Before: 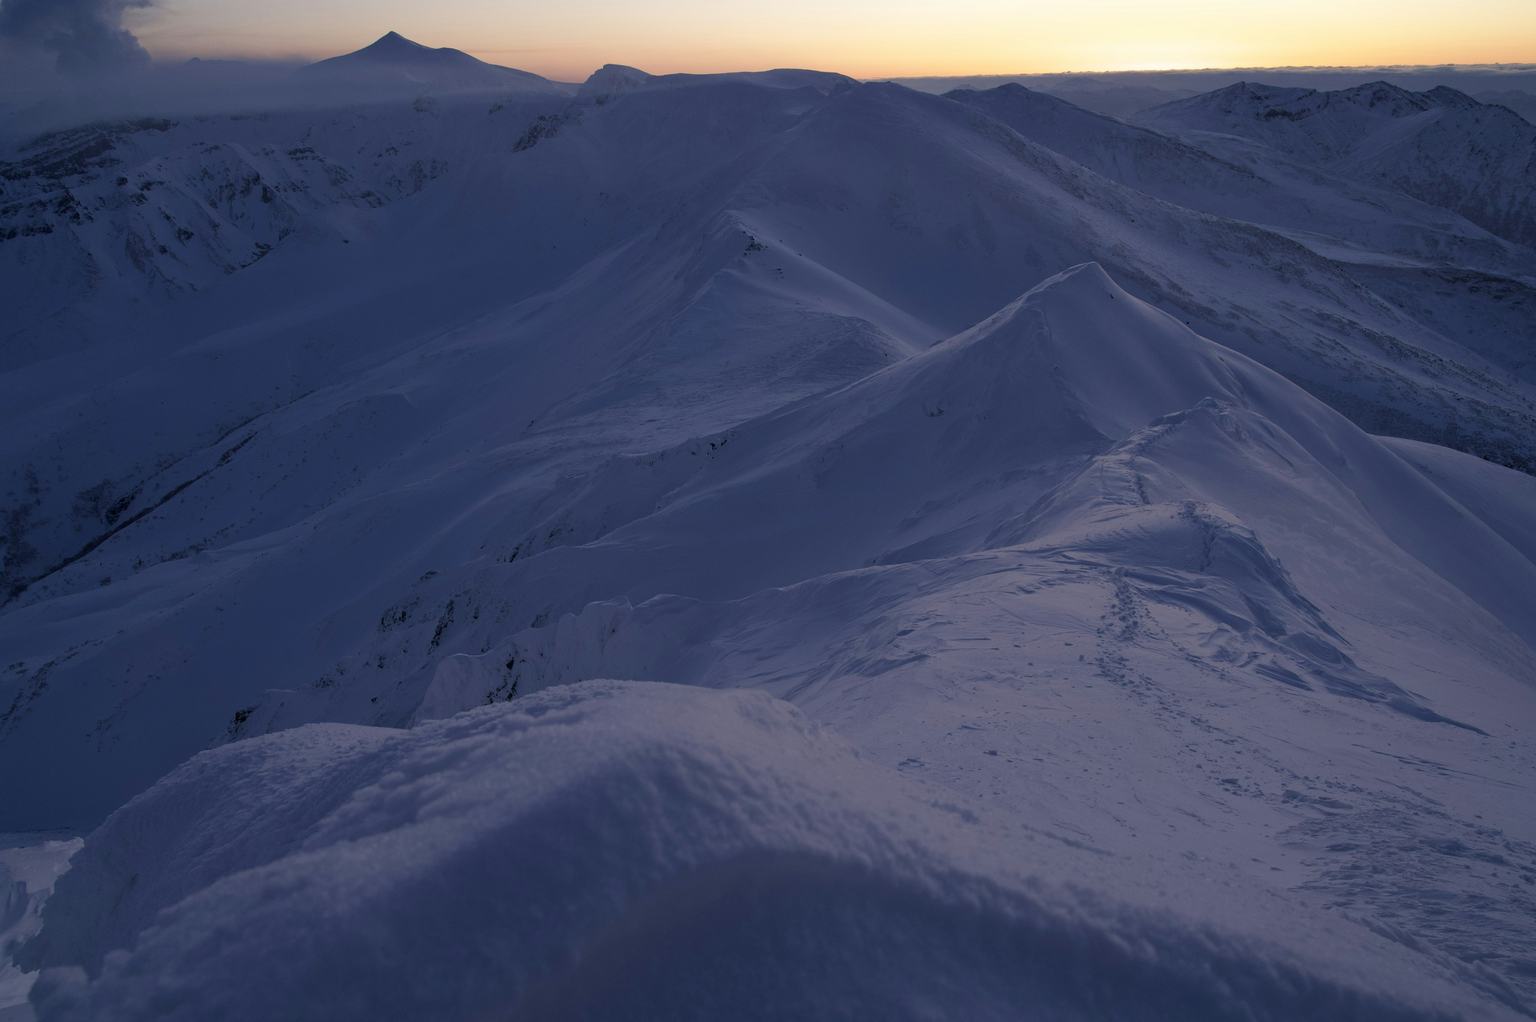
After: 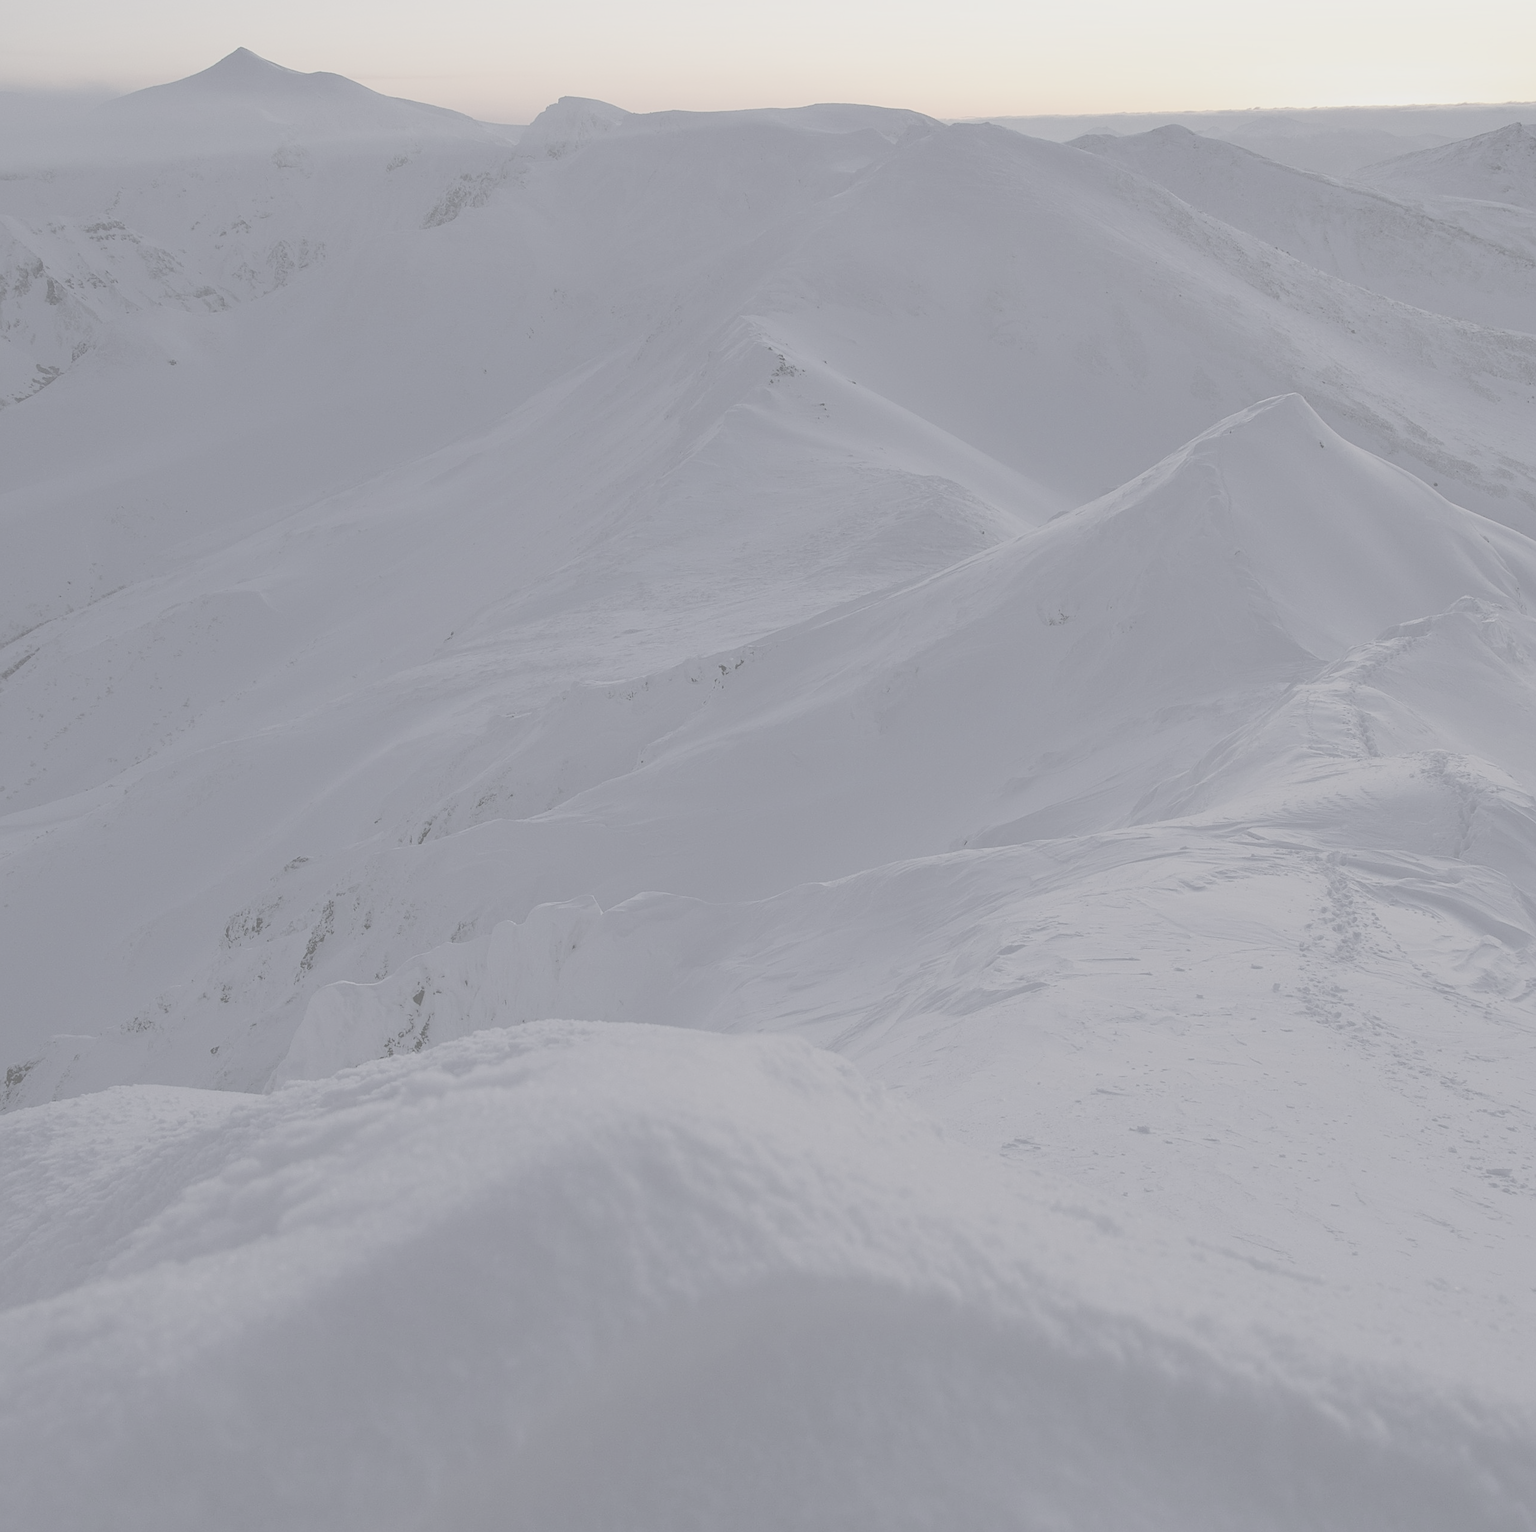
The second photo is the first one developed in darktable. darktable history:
contrast brightness saturation: contrast -0.32, brightness 0.75, saturation -0.78
sharpen: on, module defaults
crop and rotate: left 15.055%, right 18.278%
